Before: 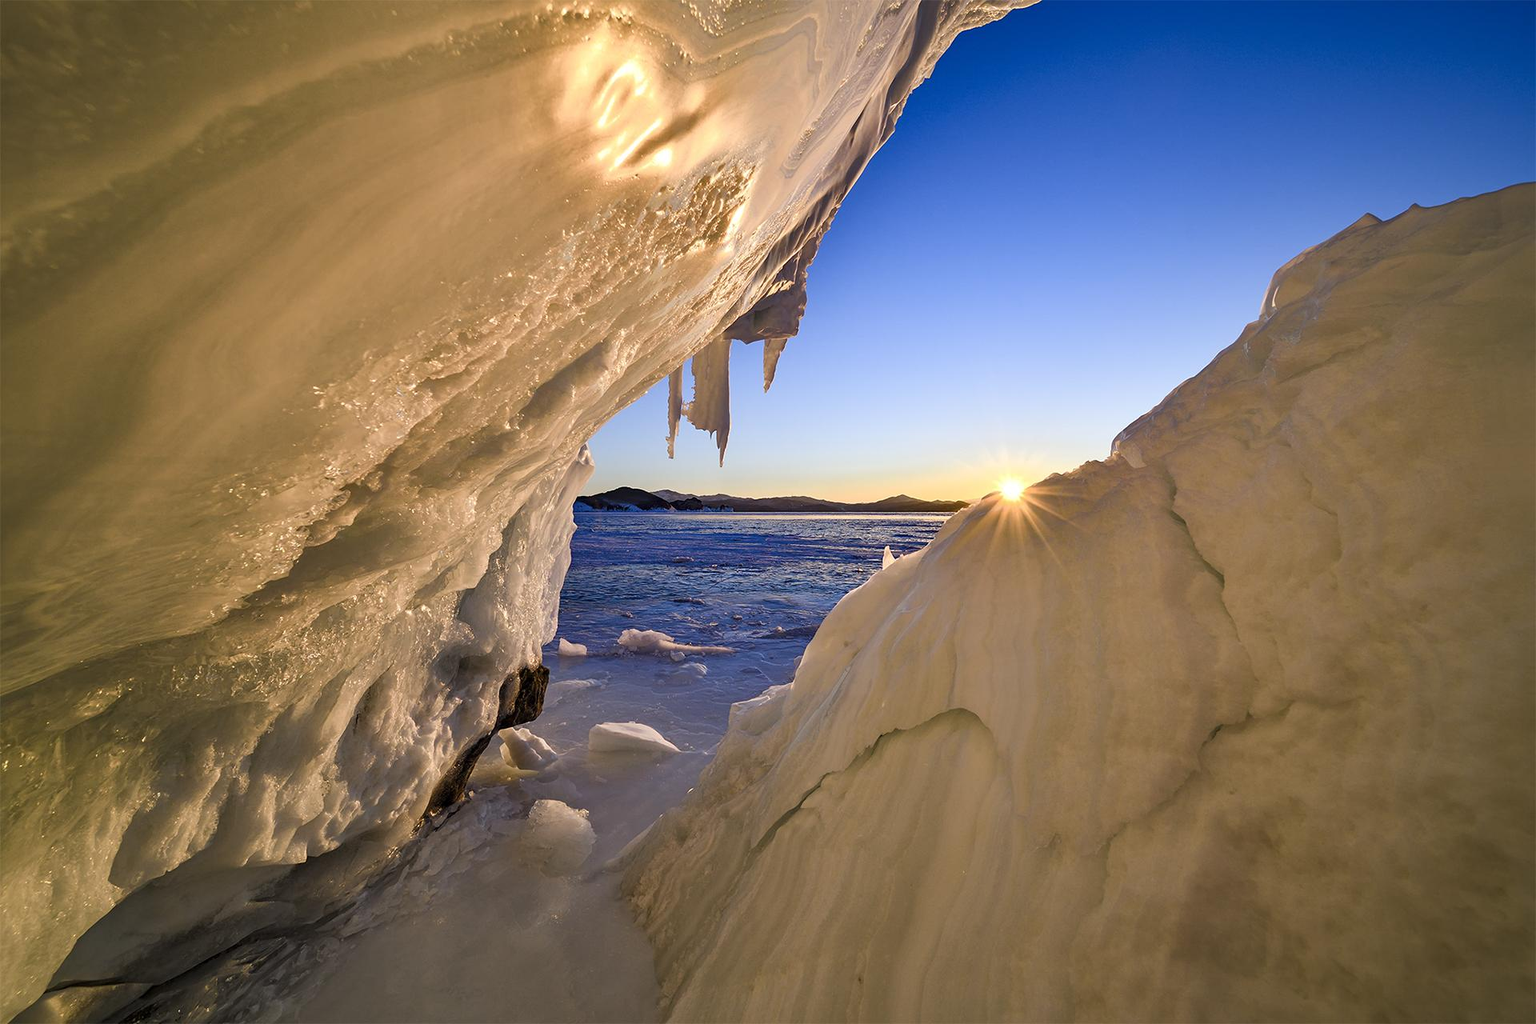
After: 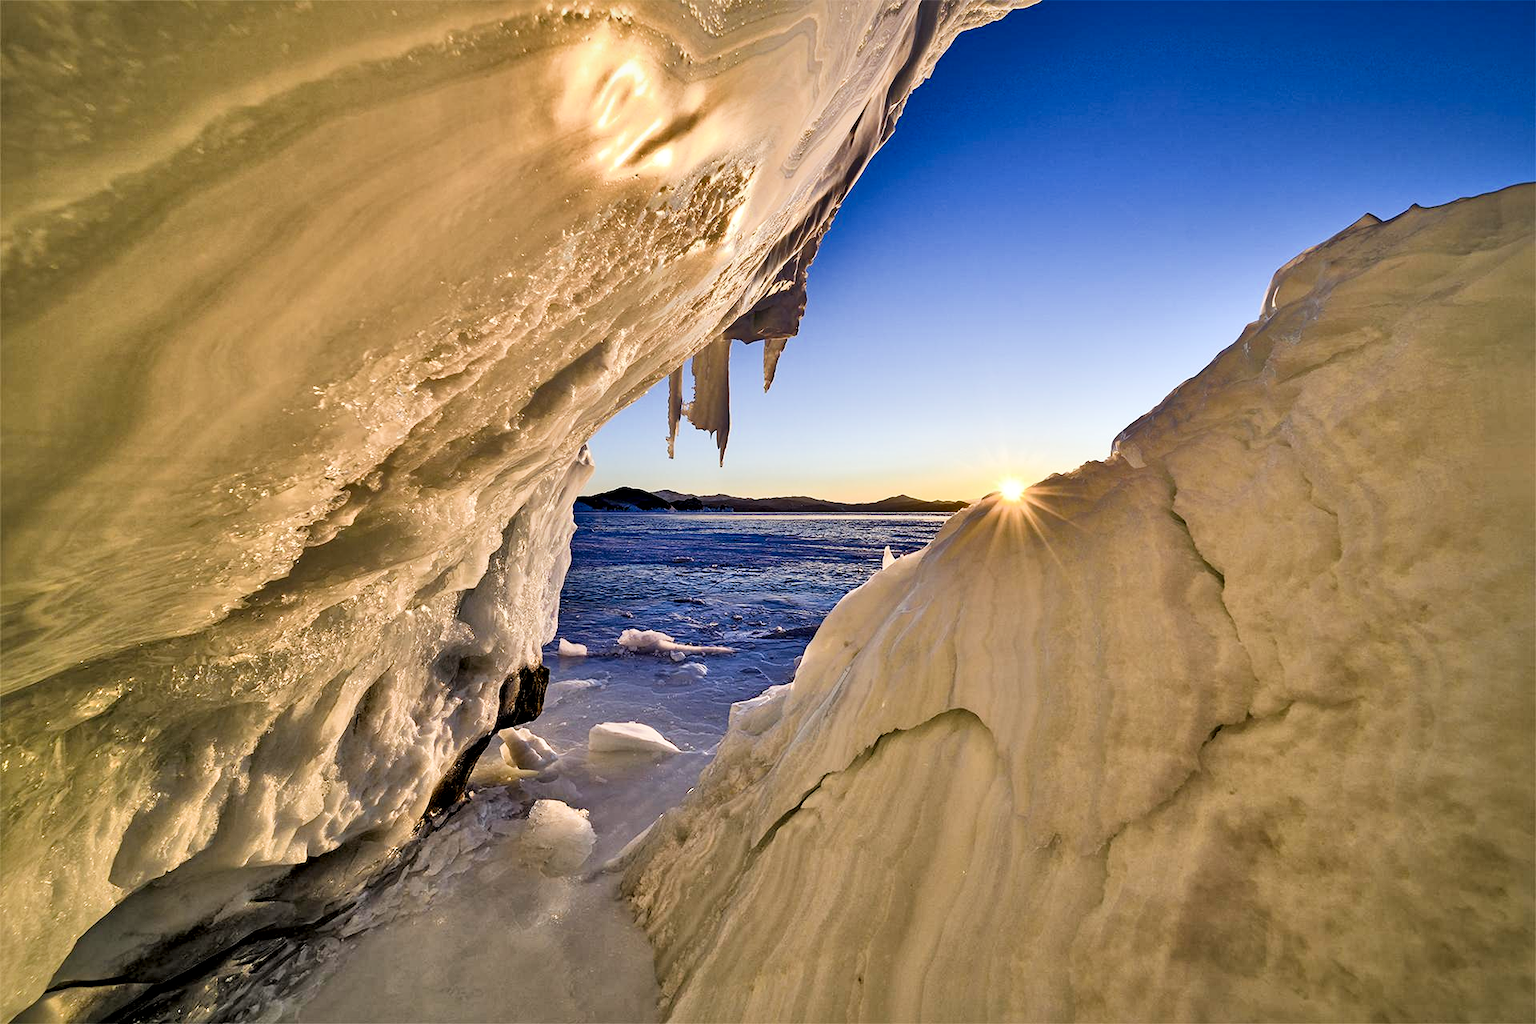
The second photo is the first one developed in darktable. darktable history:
local contrast: mode bilateral grid, contrast 99, coarseness 100, detail 165%, midtone range 0.2
filmic rgb: black relative exposure -5.07 EV, white relative exposure 3.98 EV, hardness 2.89, contrast 1.298, highlights saturation mix -30.19%
tone equalizer: -7 EV 0.157 EV, -6 EV 0.567 EV, -5 EV 1.18 EV, -4 EV 1.31 EV, -3 EV 1.13 EV, -2 EV 0.6 EV, -1 EV 0.167 EV
haze removal: compatibility mode true, adaptive false
